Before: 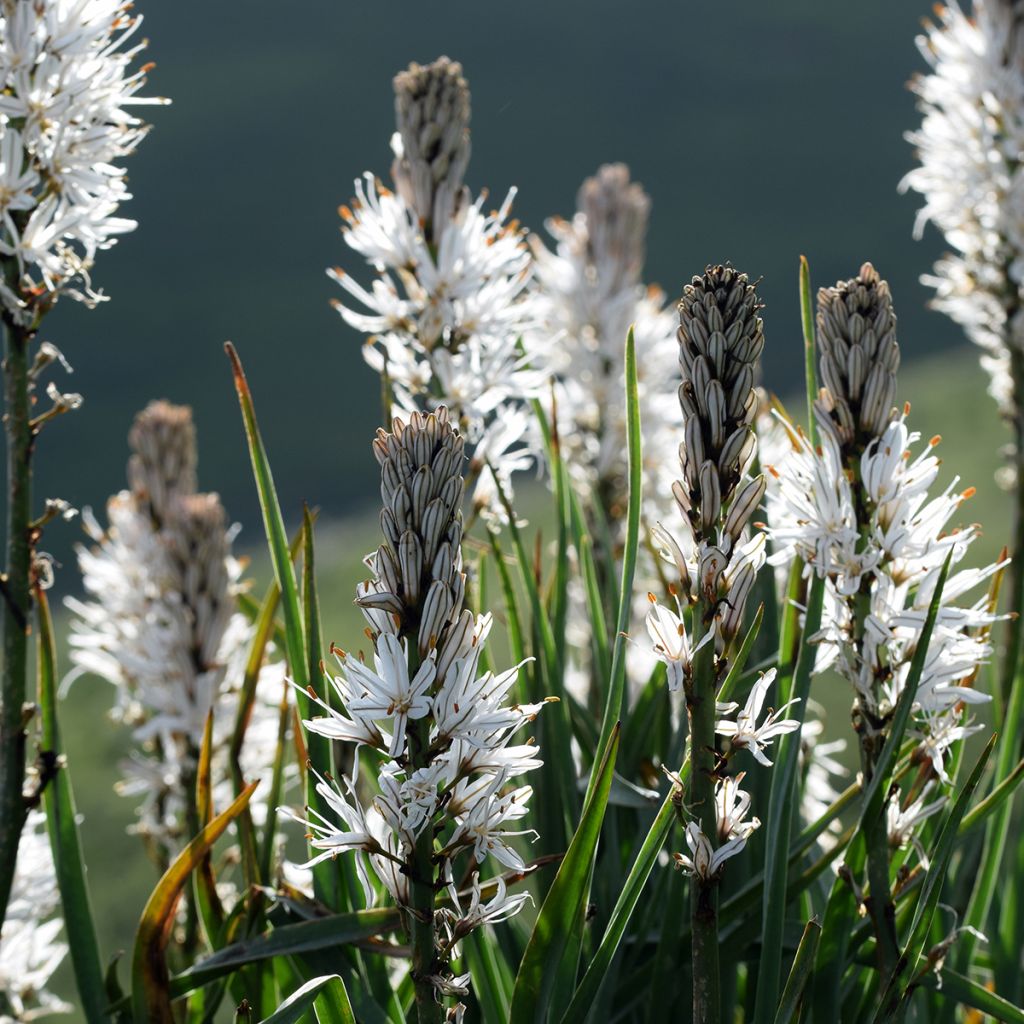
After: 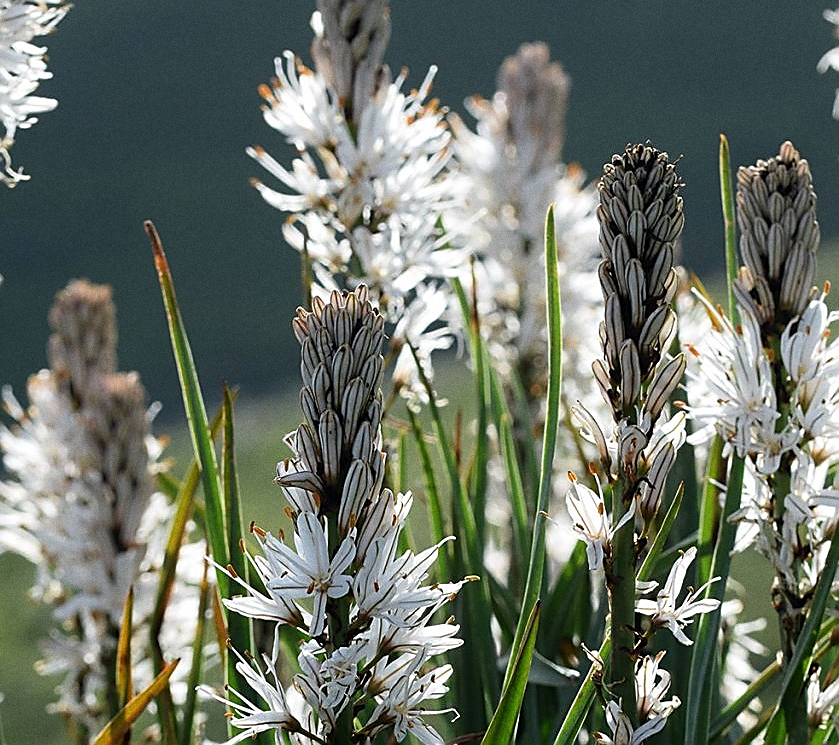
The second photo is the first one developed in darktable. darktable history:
sharpen: radius 1.4, amount 1.25, threshold 0.7
grain: on, module defaults
crop: left 7.856%, top 11.836%, right 10.12%, bottom 15.387%
